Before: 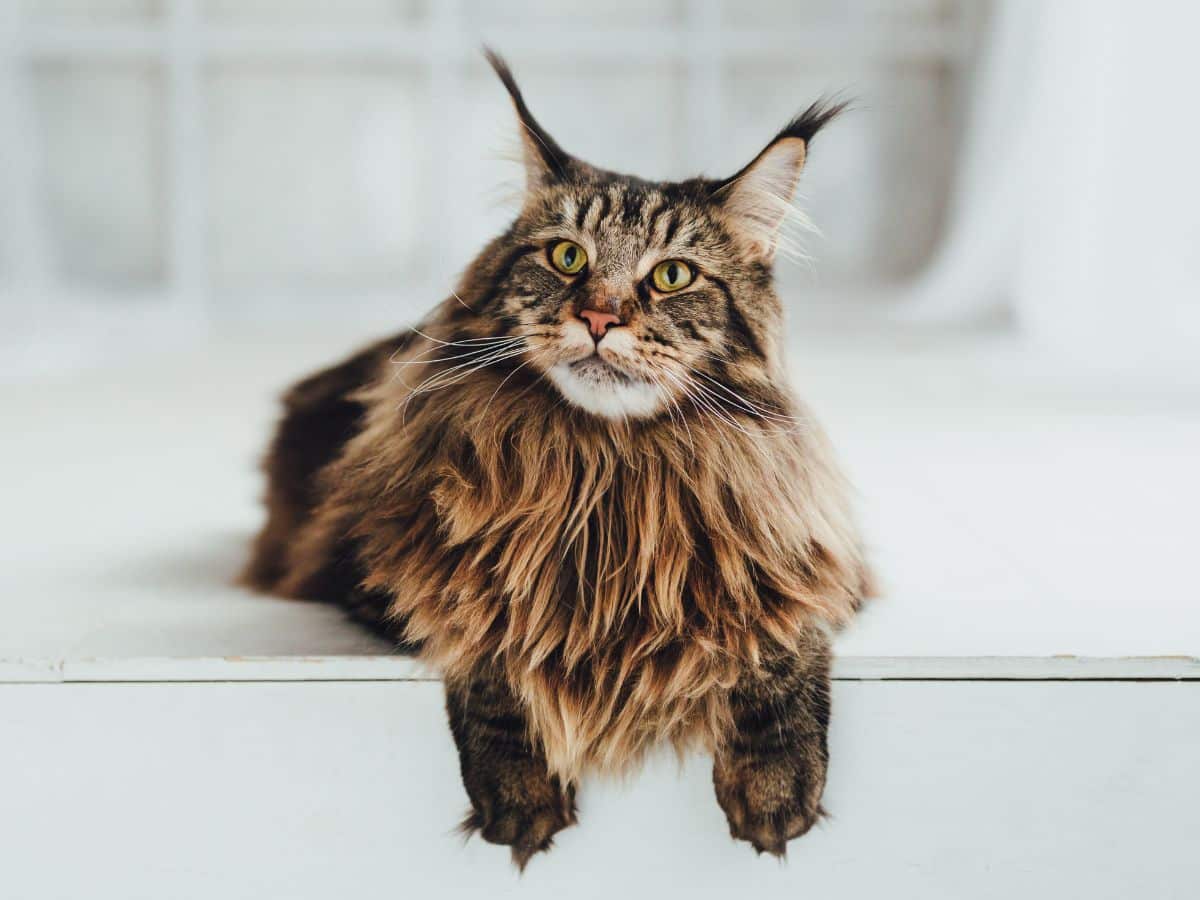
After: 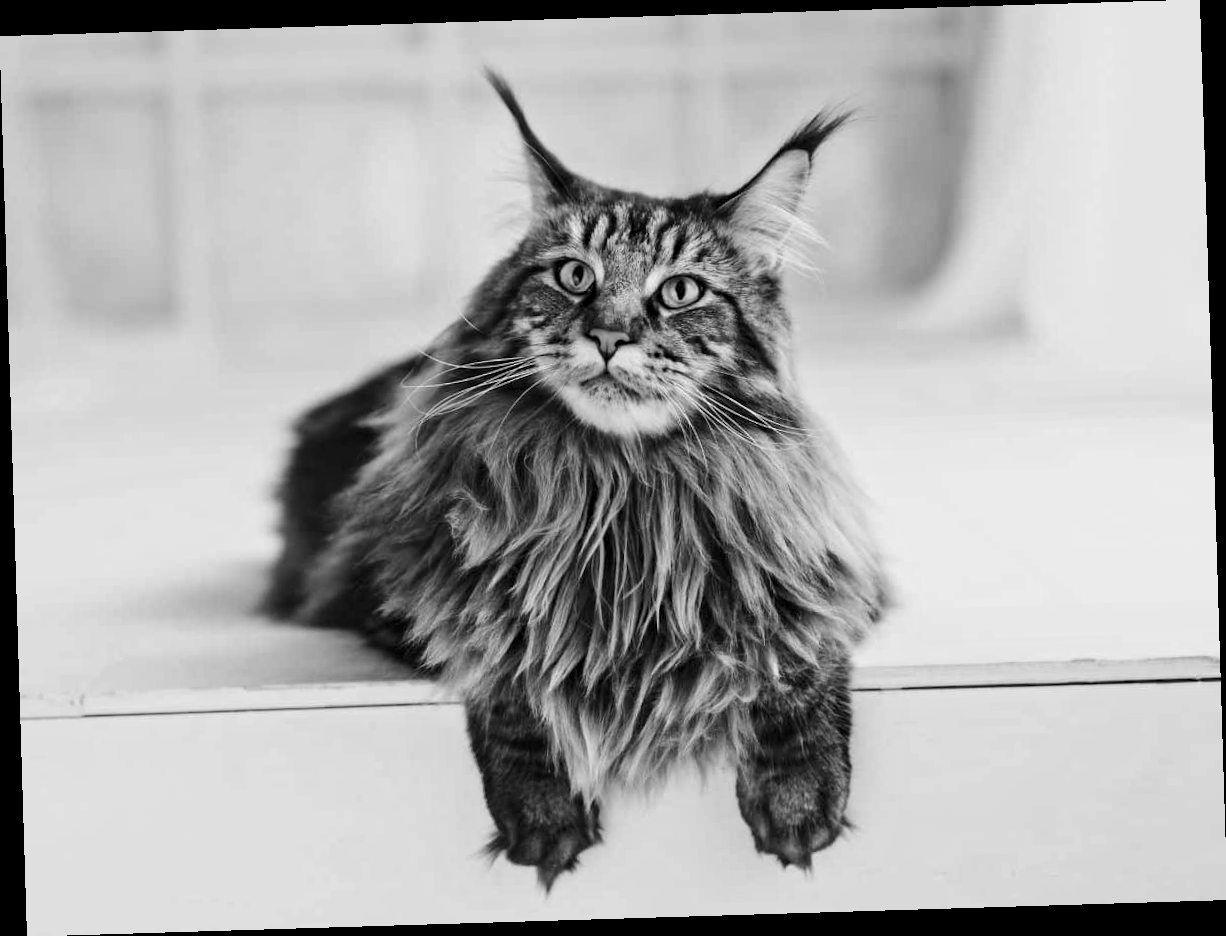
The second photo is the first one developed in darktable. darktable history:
rotate and perspective: rotation -1.75°, automatic cropping off
monochrome: on, module defaults
contrast equalizer: y [[0.5, 0.5, 0.544, 0.569, 0.5, 0.5], [0.5 ×6], [0.5 ×6], [0 ×6], [0 ×6]]
